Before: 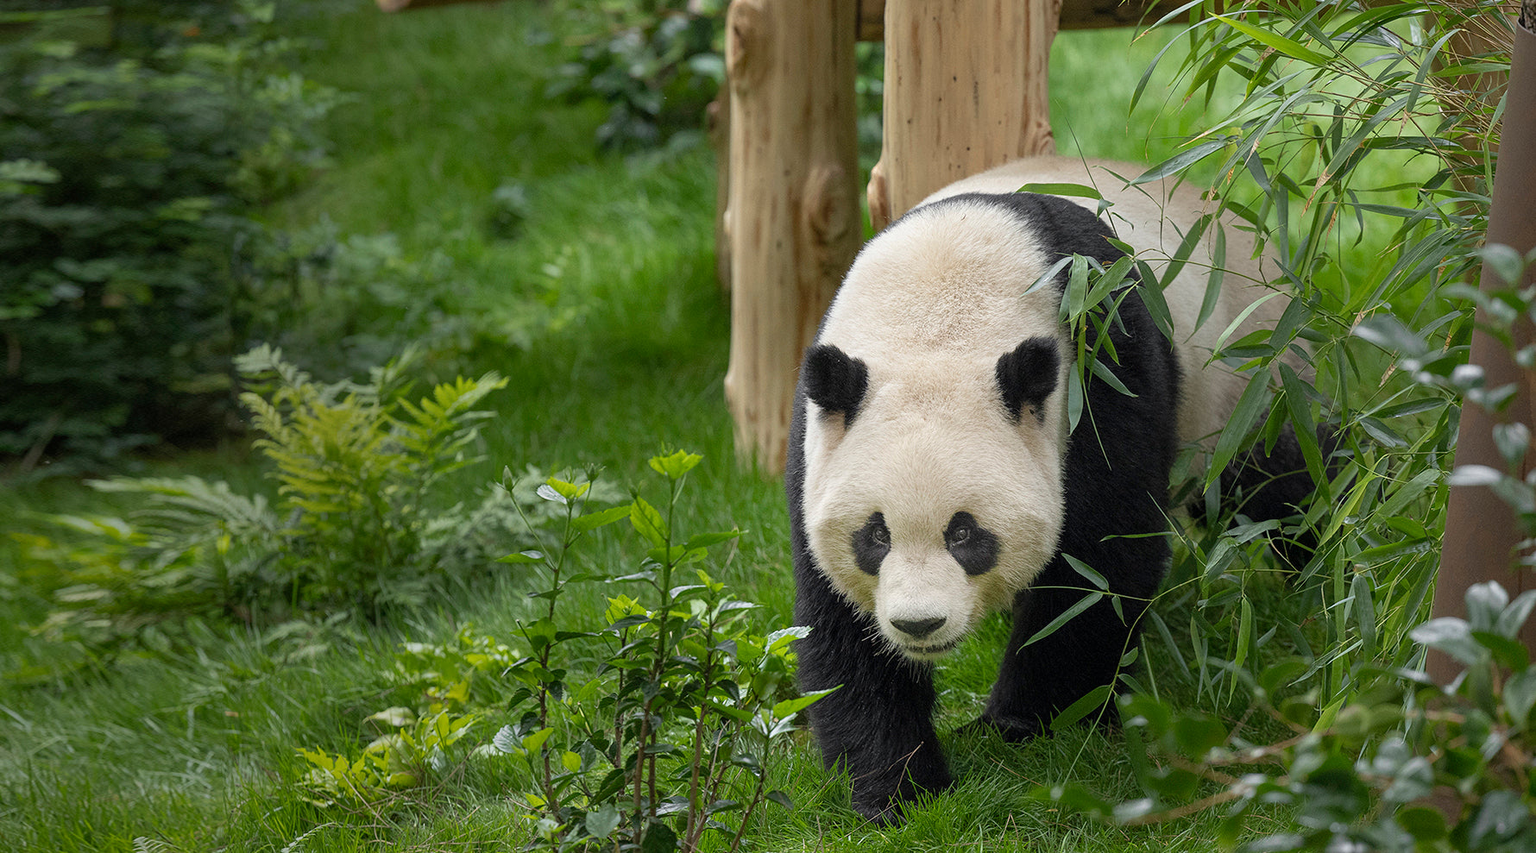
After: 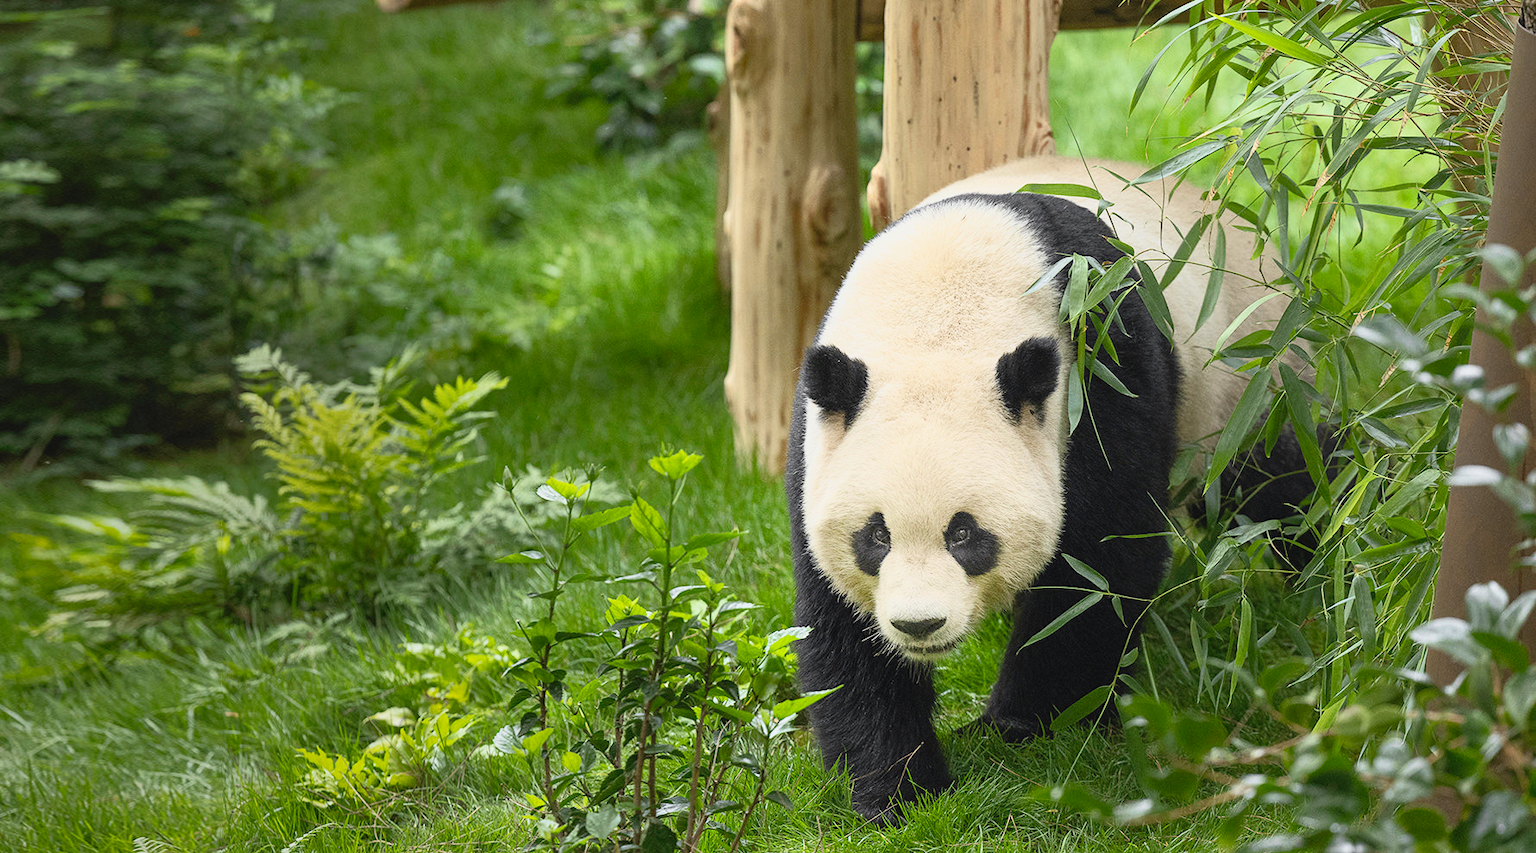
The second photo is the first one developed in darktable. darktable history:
tone curve: curves: ch0 [(0, 0.038) (0.193, 0.212) (0.461, 0.502) (0.629, 0.731) (0.838, 0.916) (1, 0.967)]; ch1 [(0, 0) (0.35, 0.356) (0.45, 0.453) (0.504, 0.503) (0.532, 0.524) (0.558, 0.559) (0.735, 0.762) (1, 1)]; ch2 [(0, 0) (0.281, 0.266) (0.456, 0.469) (0.5, 0.5) (0.533, 0.545) (0.606, 0.607) (0.646, 0.654) (1, 1)], color space Lab, independent channels, preserve colors none
contrast brightness saturation: contrast 0.07, brightness 0.08, saturation 0.18
